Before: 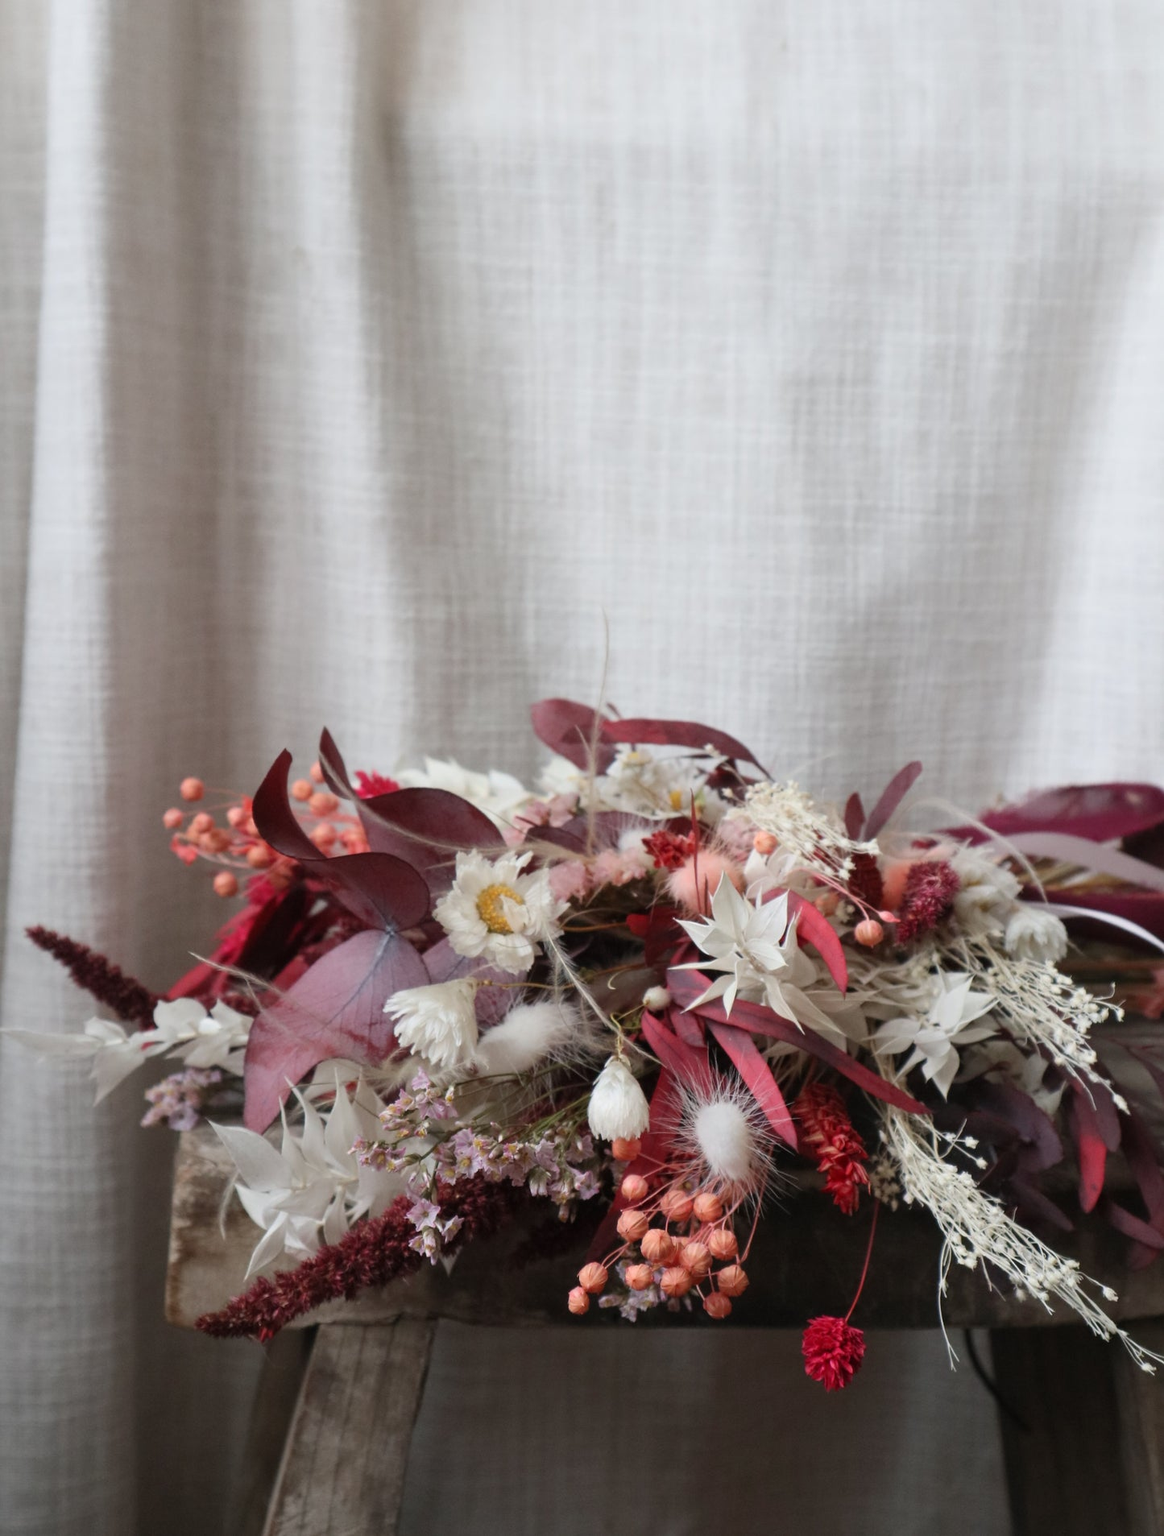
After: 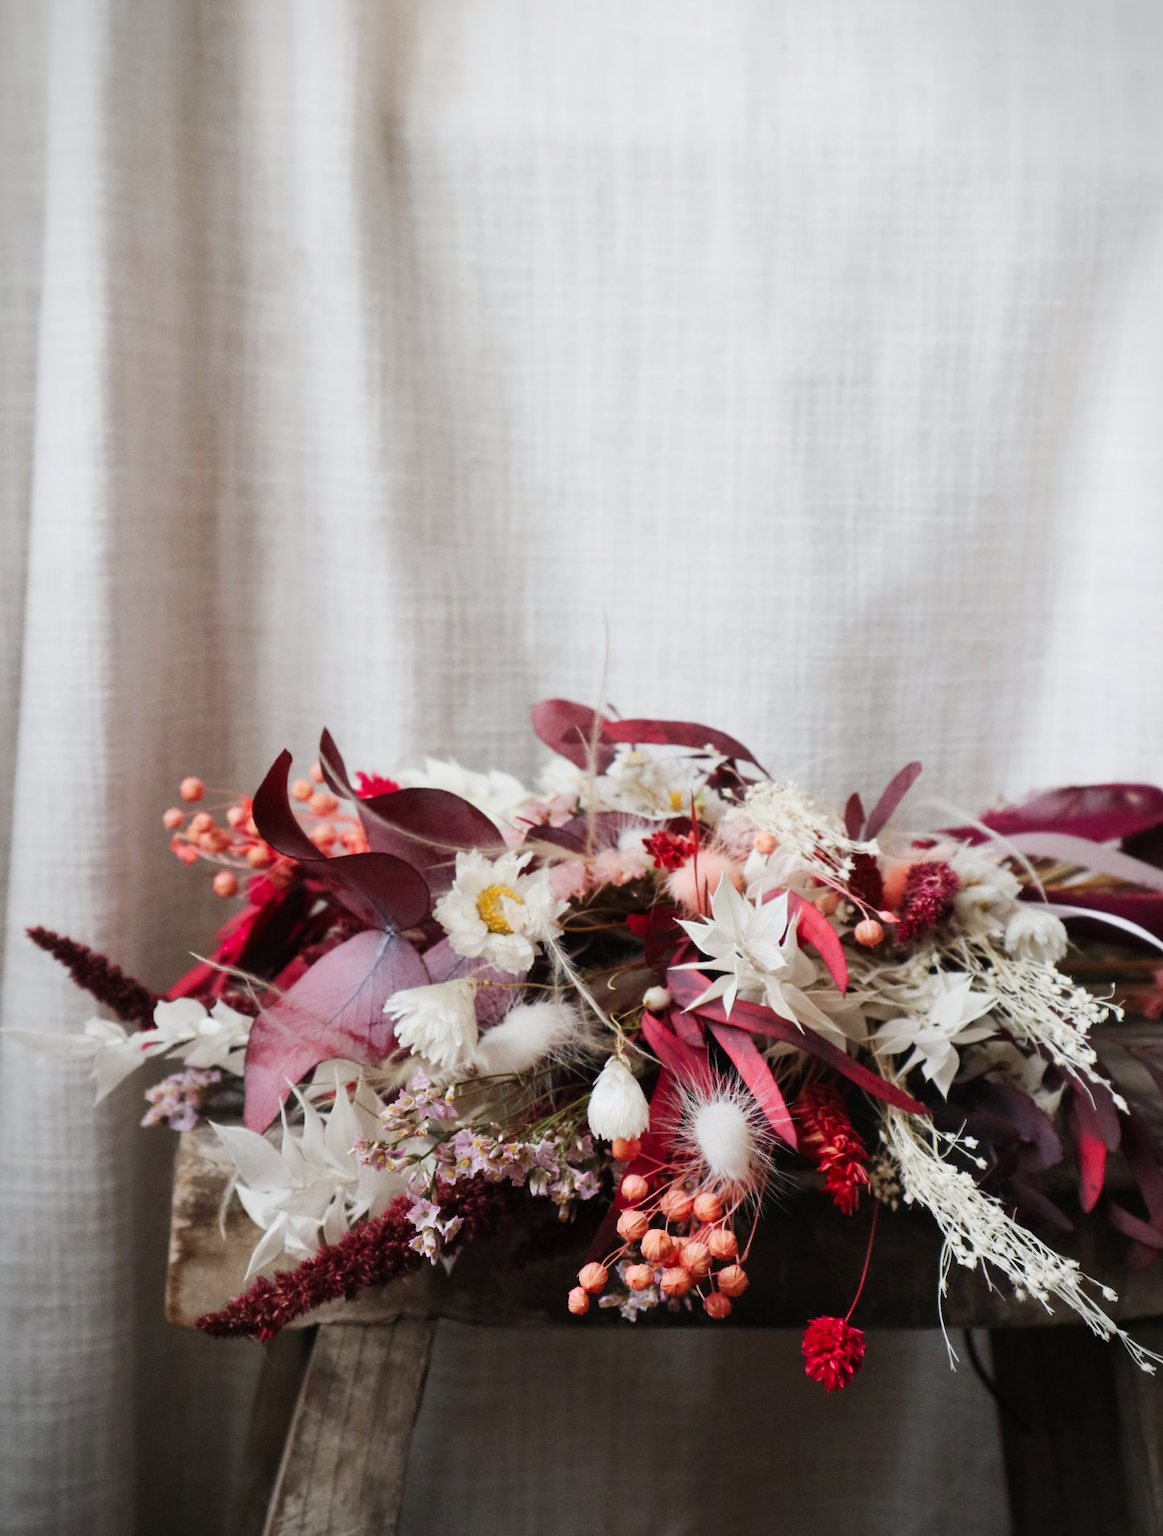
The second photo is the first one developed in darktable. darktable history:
vignetting: fall-off start 100.6%, fall-off radius 65.38%, automatic ratio true
tone curve: curves: ch0 [(0, 0) (0.078, 0.052) (0.236, 0.22) (0.427, 0.472) (0.508, 0.586) (0.654, 0.742) (0.793, 0.851) (0.994, 0.974)]; ch1 [(0, 0) (0.161, 0.092) (0.35, 0.33) (0.392, 0.392) (0.456, 0.456) (0.505, 0.502) (0.537, 0.518) (0.553, 0.534) (0.602, 0.579) (0.718, 0.718) (1, 1)]; ch2 [(0, 0) (0.346, 0.362) (0.411, 0.412) (0.502, 0.502) (0.531, 0.521) (0.586, 0.59) (0.621, 0.604) (1, 1)], preserve colors none
